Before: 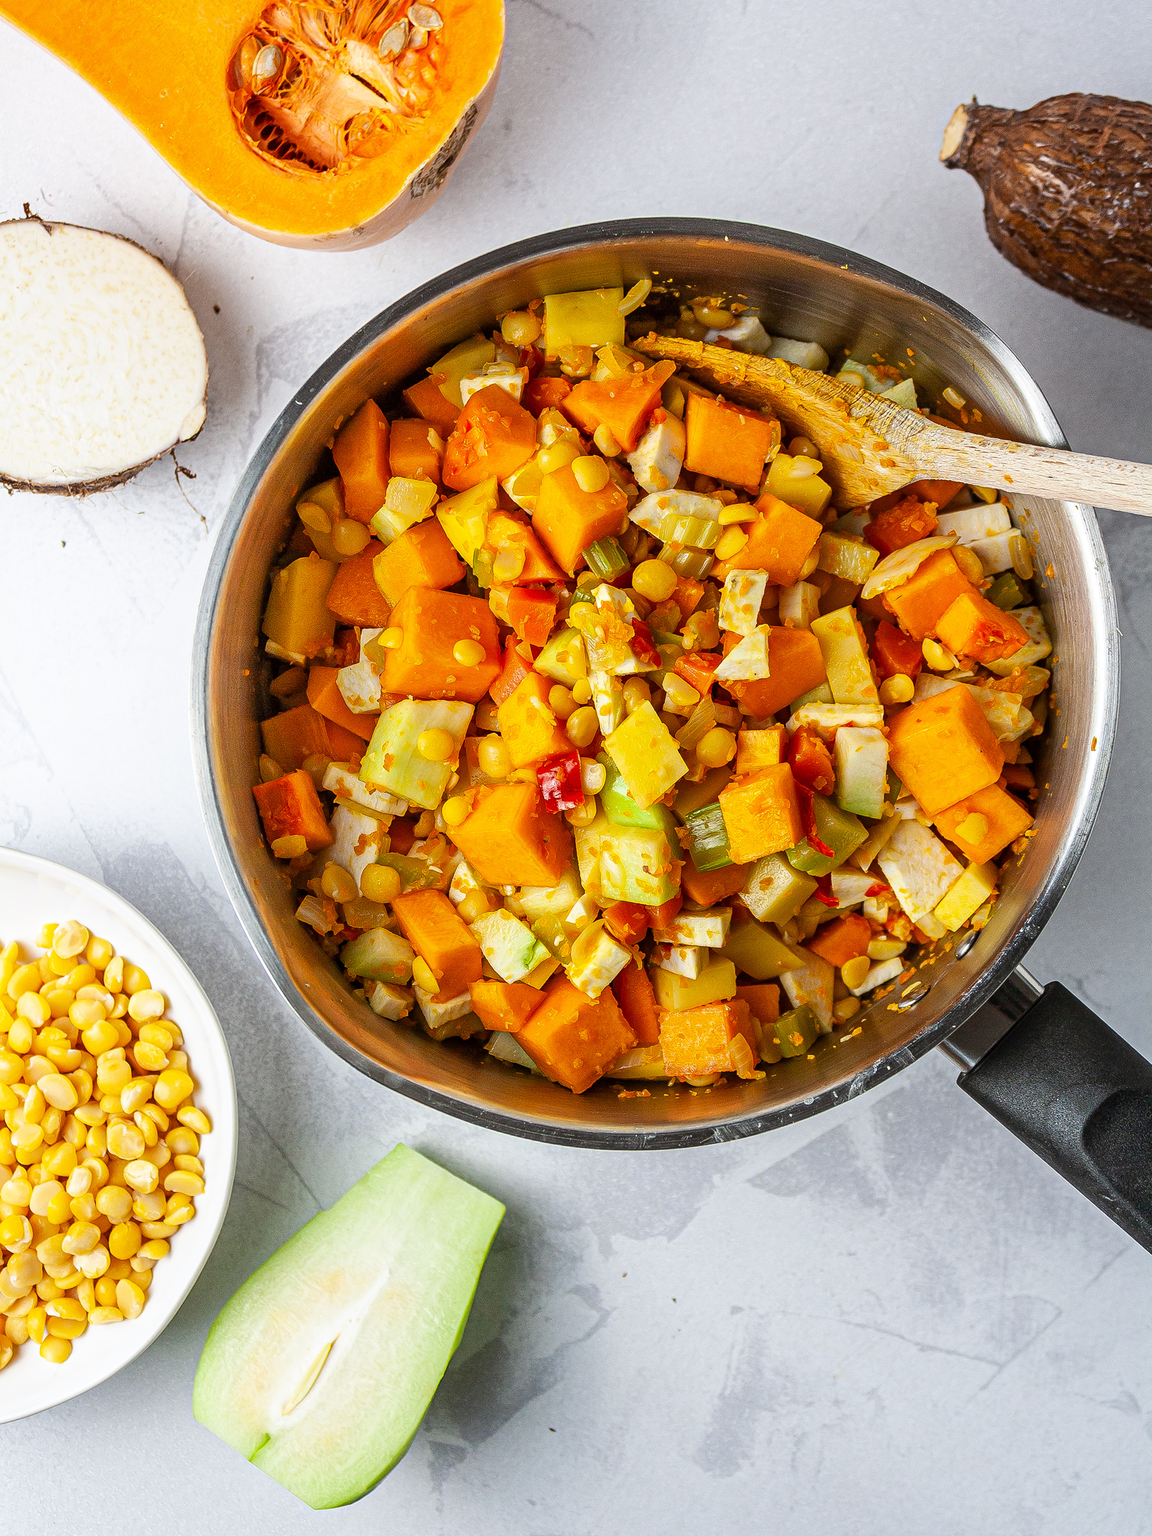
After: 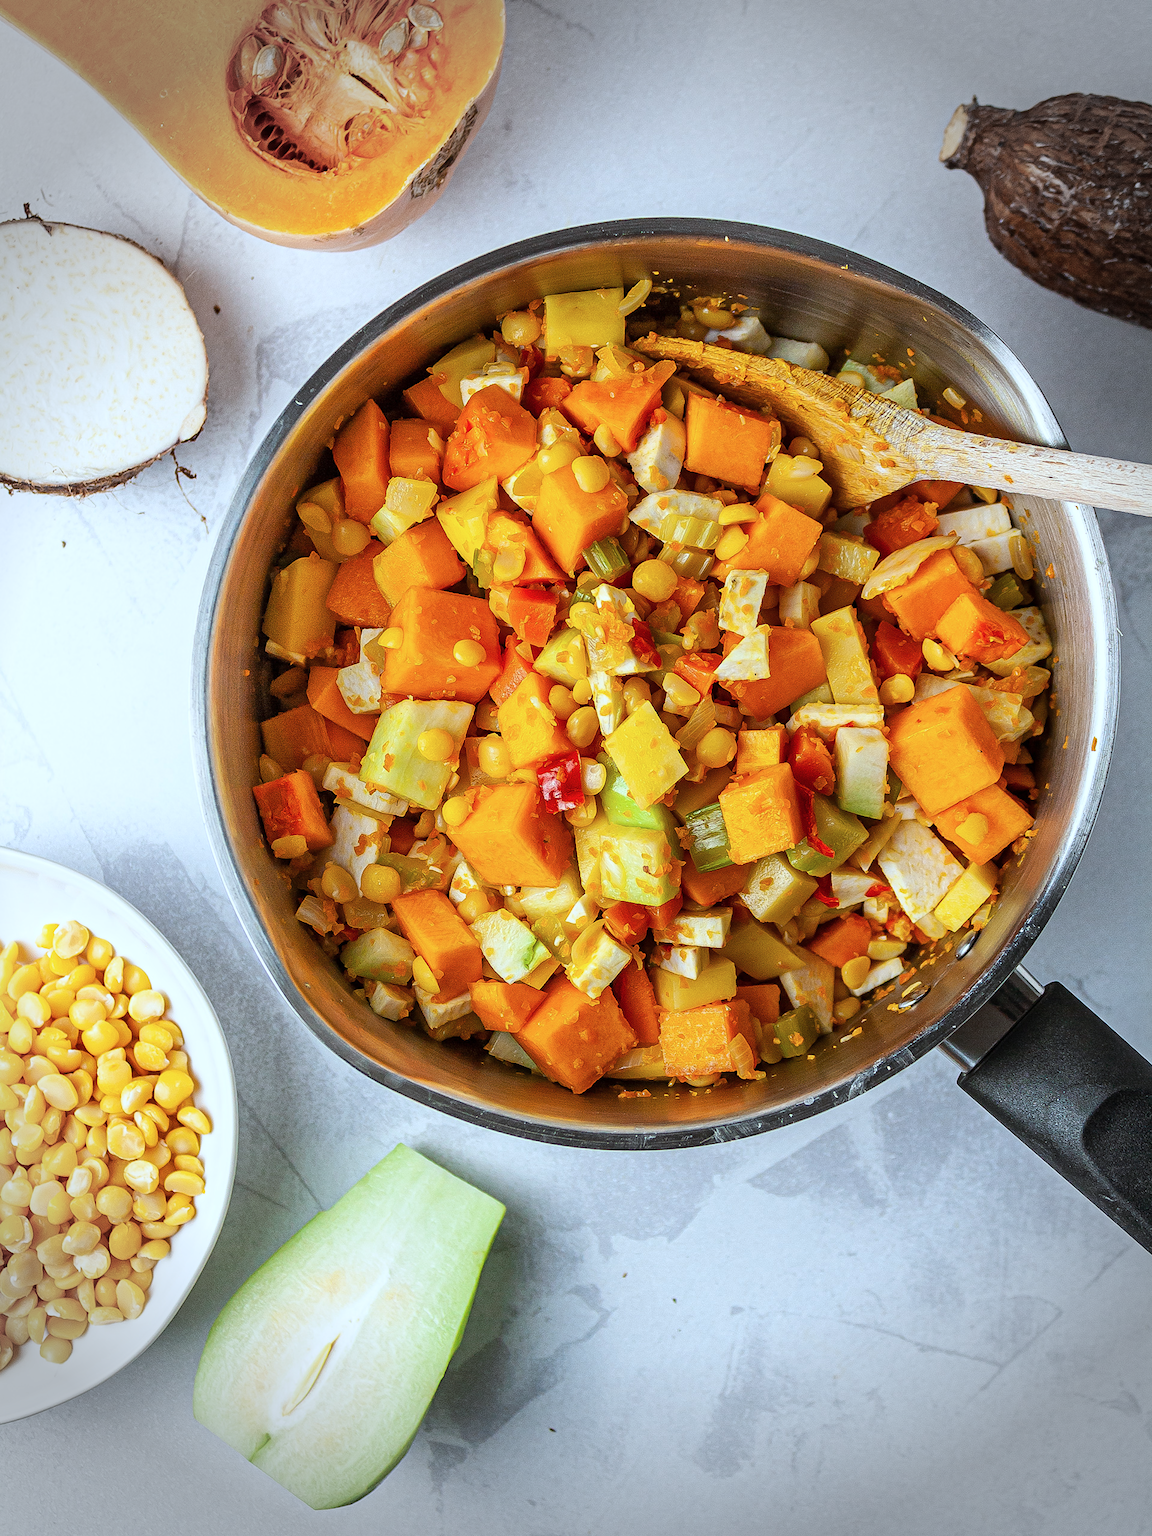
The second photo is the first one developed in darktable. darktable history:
color correction: highlights a* -4.14, highlights b* -10.86
vignetting: fall-off start 76.63%, fall-off radius 28.43%, width/height ratio 0.972, unbound false
